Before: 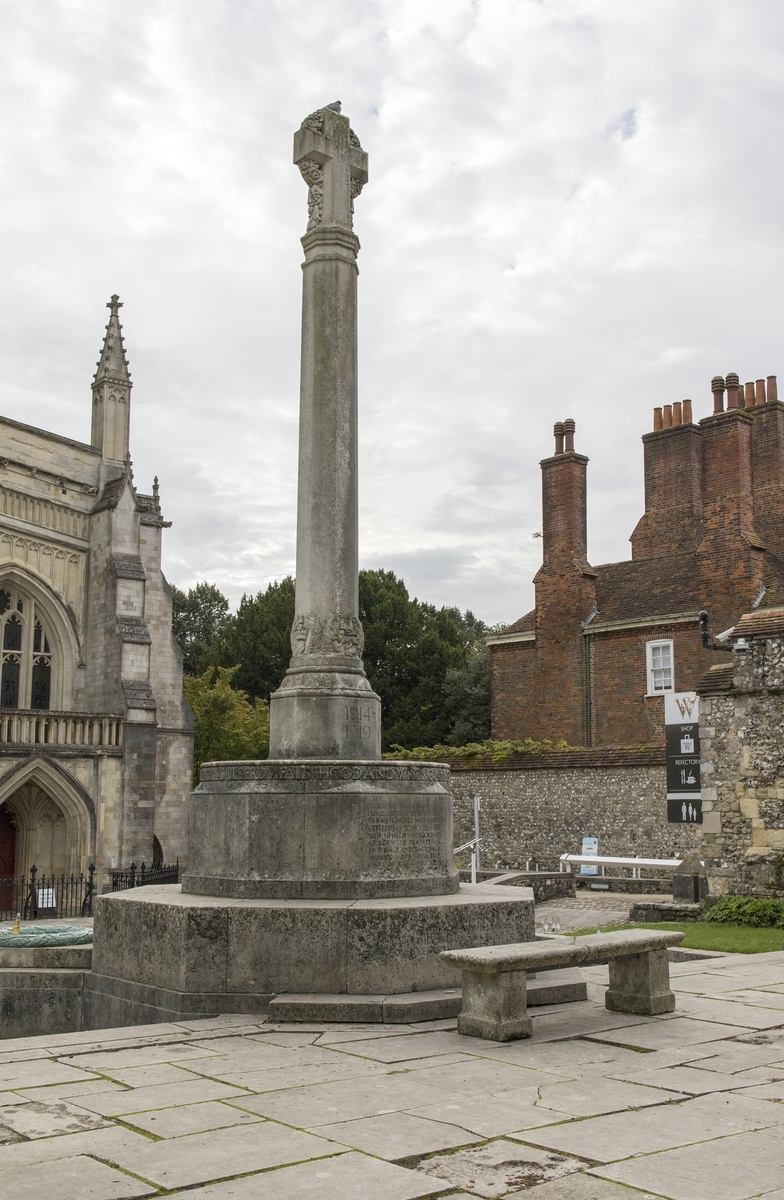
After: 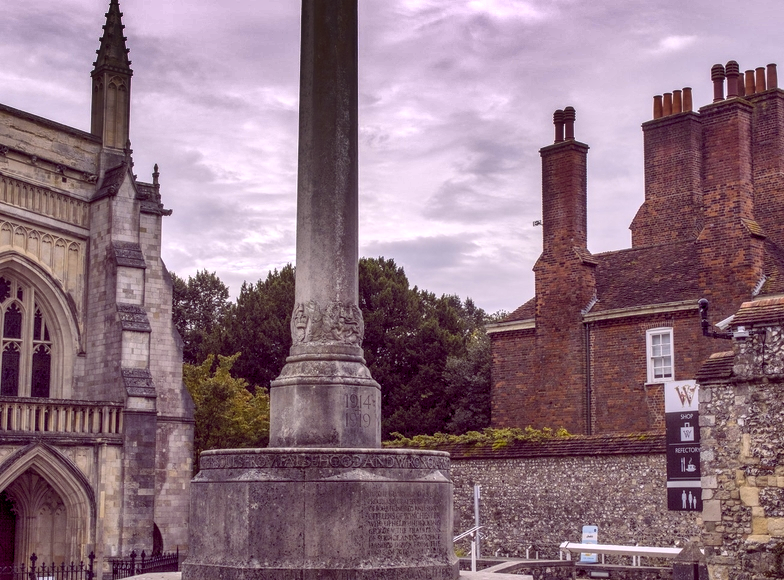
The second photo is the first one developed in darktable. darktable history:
white balance: red 0.954, blue 1.079
crop and rotate: top 26.056%, bottom 25.543%
local contrast: highlights 35%, detail 135%
color balance rgb: shadows lift › chroma 6.43%, shadows lift › hue 305.74°, highlights gain › chroma 2.43%, highlights gain › hue 35.74°, global offset › chroma 0.28%, global offset › hue 320.29°, linear chroma grading › global chroma 5.5%, perceptual saturation grading › global saturation 30%, contrast 5.15%
shadows and highlights: shadows 19.13, highlights -83.41, soften with gaussian
